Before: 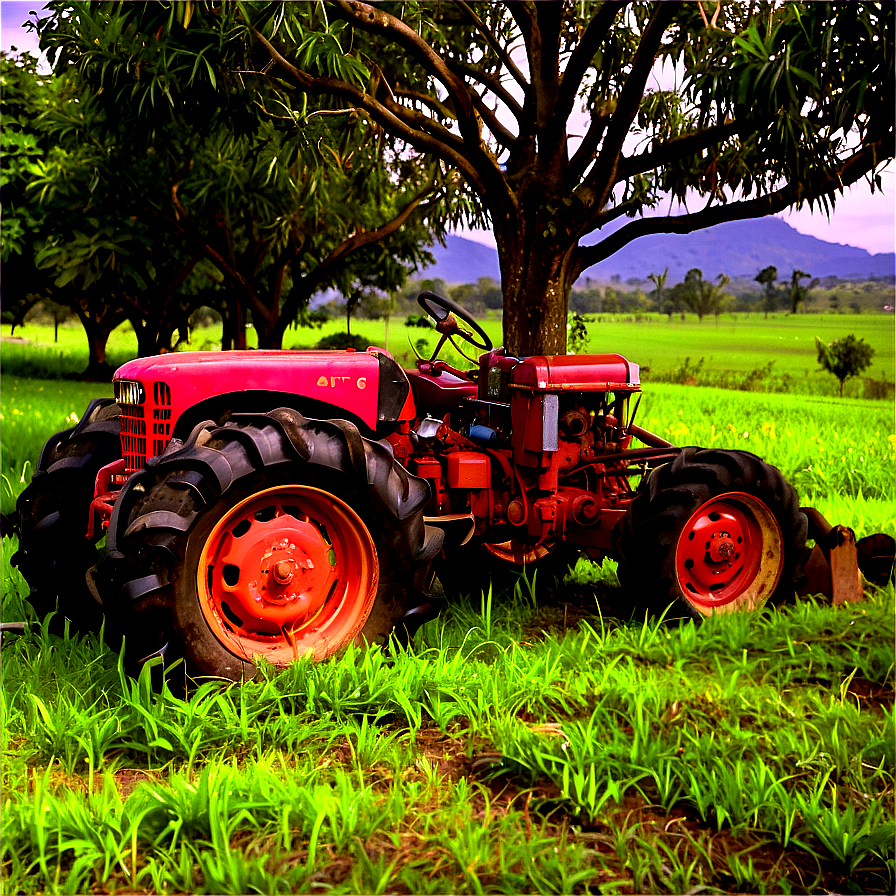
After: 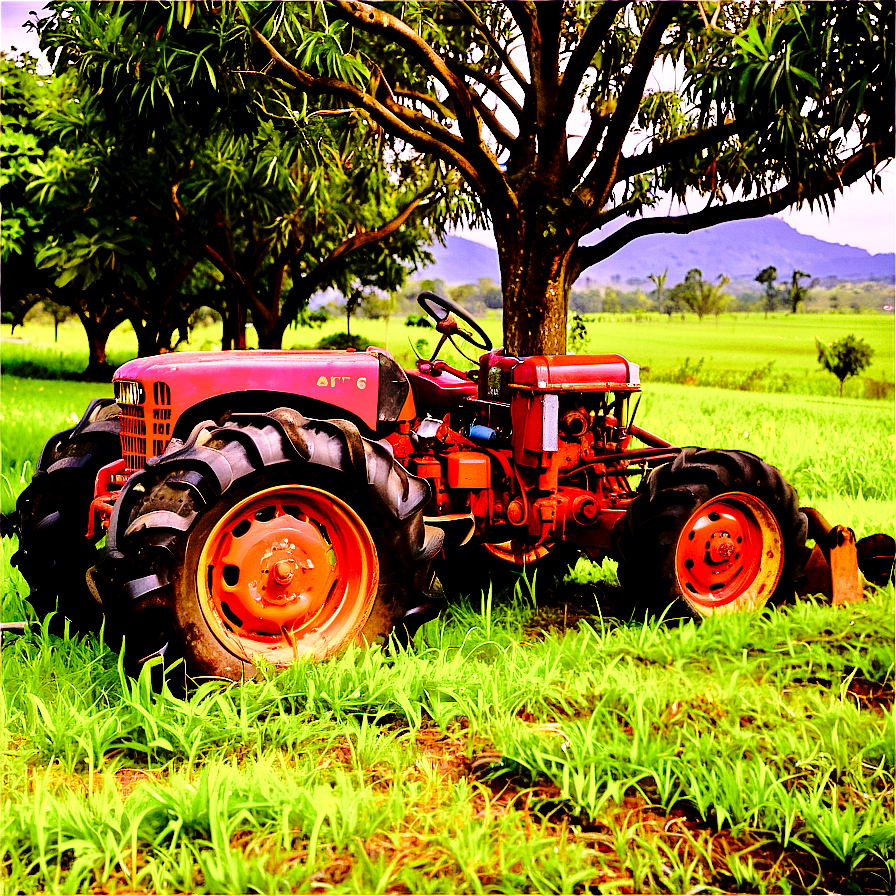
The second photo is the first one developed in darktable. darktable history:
tone equalizer: -7 EV 0.15 EV, -6 EV 0.6 EV, -5 EV 1.15 EV, -4 EV 1.33 EV, -3 EV 1.15 EV, -2 EV 0.6 EV, -1 EV 0.15 EV, mask exposure compensation -0.5 EV
base curve: curves: ch0 [(0, 0) (0.028, 0.03) (0.121, 0.232) (0.46, 0.748) (0.859, 0.968) (1, 1)], preserve colors none
